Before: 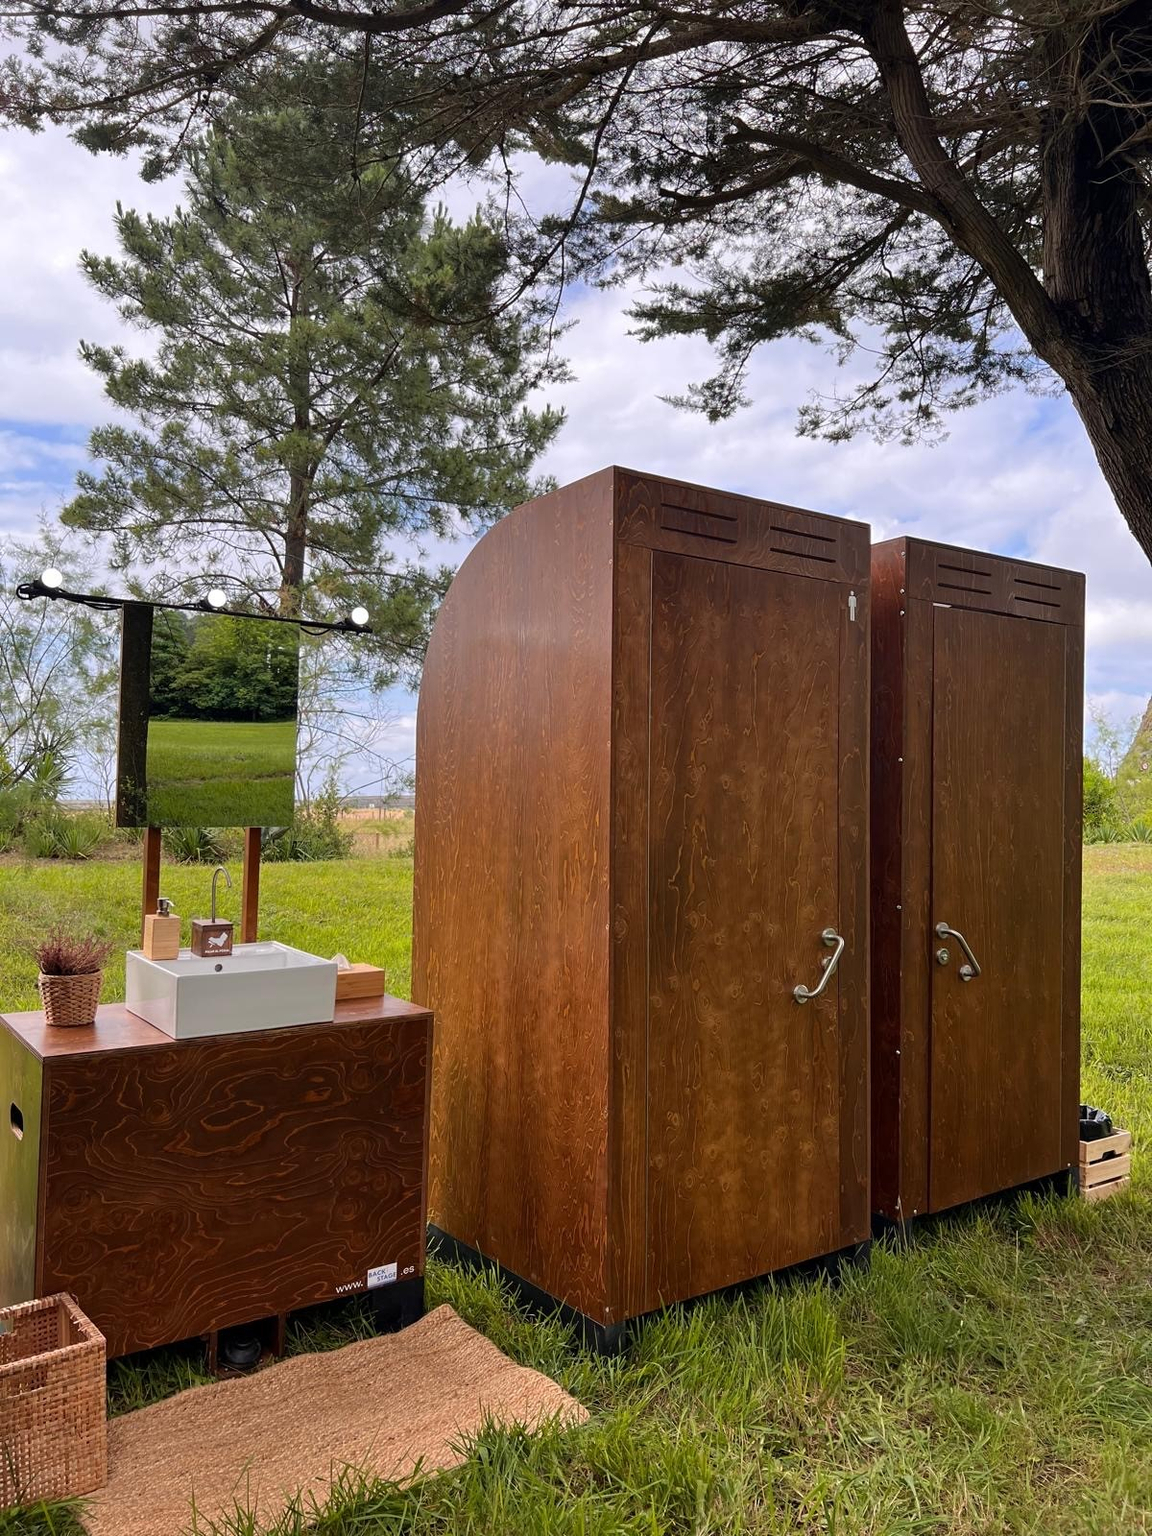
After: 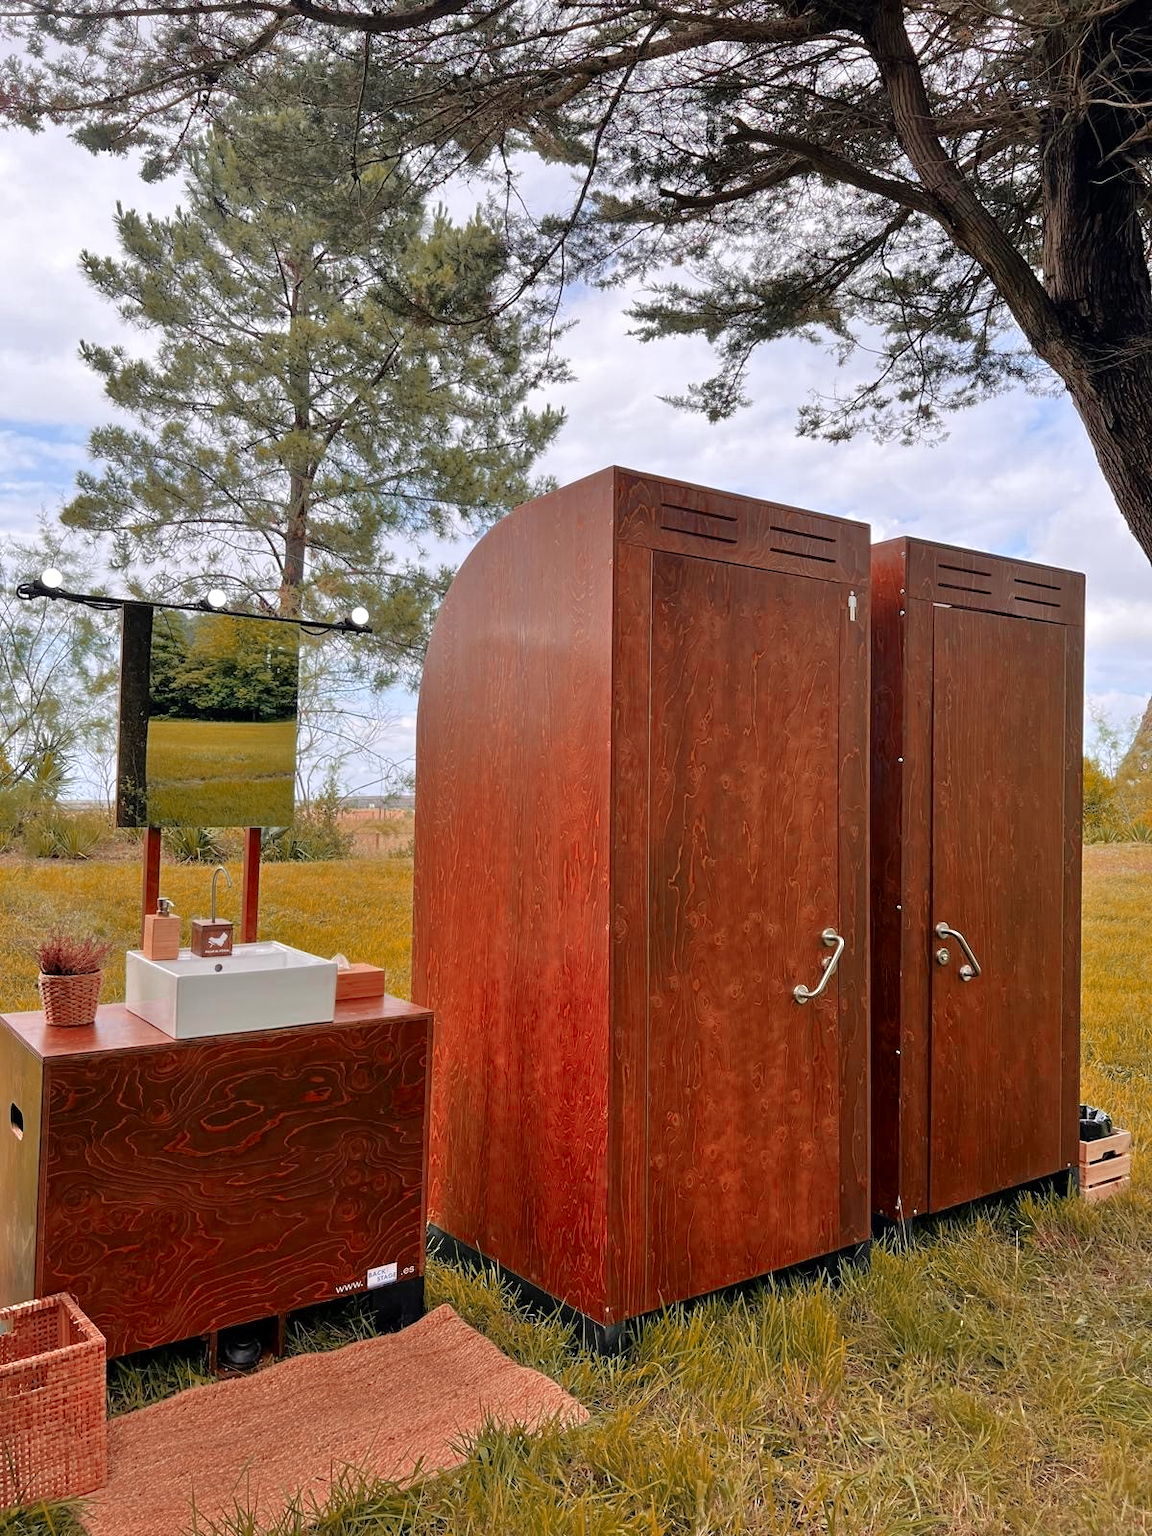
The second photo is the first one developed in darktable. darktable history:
color zones: curves: ch0 [(0, 0.299) (0.25, 0.383) (0.456, 0.352) (0.736, 0.571)]; ch1 [(0, 0.63) (0.151, 0.568) (0.254, 0.416) (0.47, 0.558) (0.732, 0.37) (0.909, 0.492)]; ch2 [(0.004, 0.604) (0.158, 0.443) (0.257, 0.403) (0.761, 0.468)]
tone equalizer: -7 EV 0.15 EV, -6 EV 0.6 EV, -5 EV 1.15 EV, -4 EV 1.33 EV, -3 EV 1.15 EV, -2 EV 0.6 EV, -1 EV 0.15 EV, mask exposure compensation -0.5 EV
